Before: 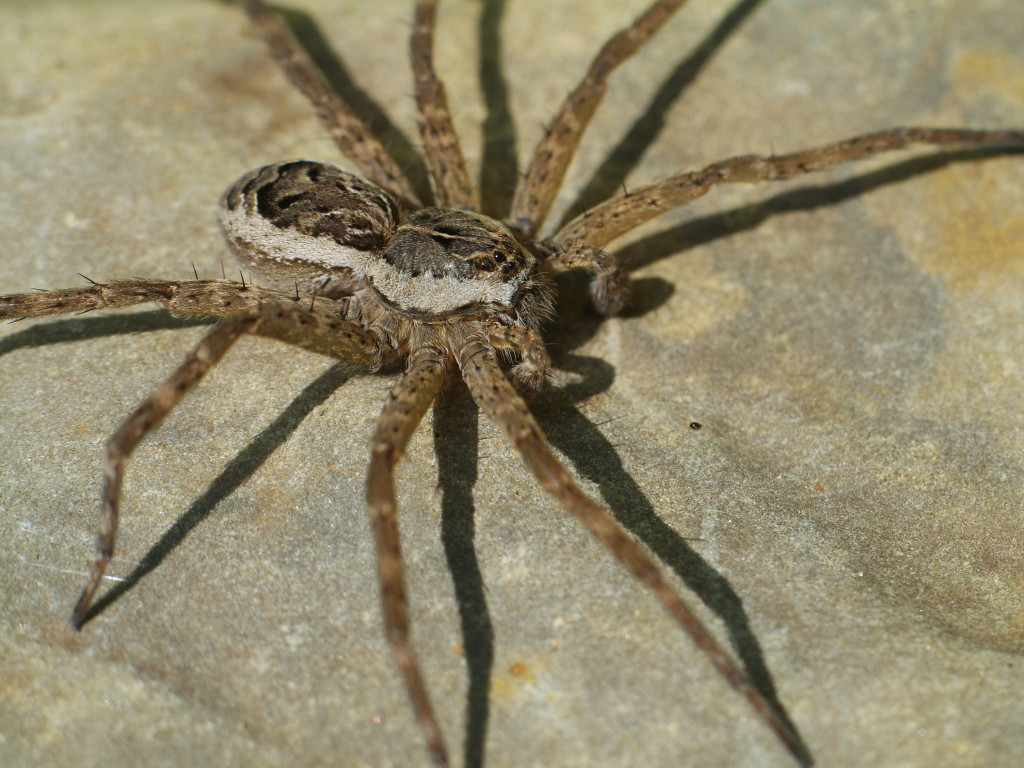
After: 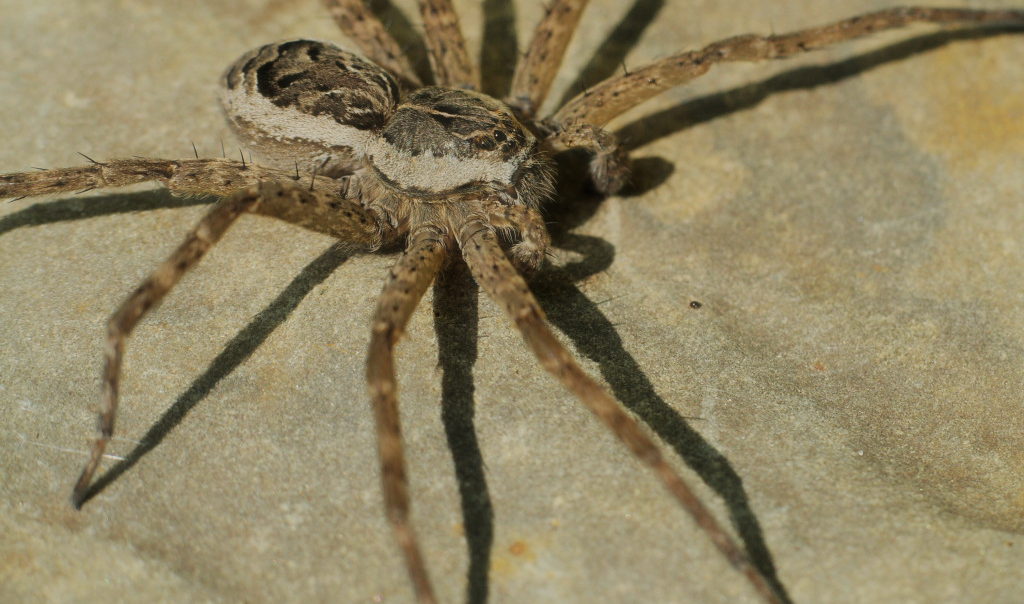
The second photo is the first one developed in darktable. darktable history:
haze removal: strength -0.1, adaptive false
crop and rotate: top 15.774%, bottom 5.506%
filmic rgb: black relative exposure -7.65 EV, white relative exposure 4.56 EV, hardness 3.61
white balance: red 1.029, blue 0.92
